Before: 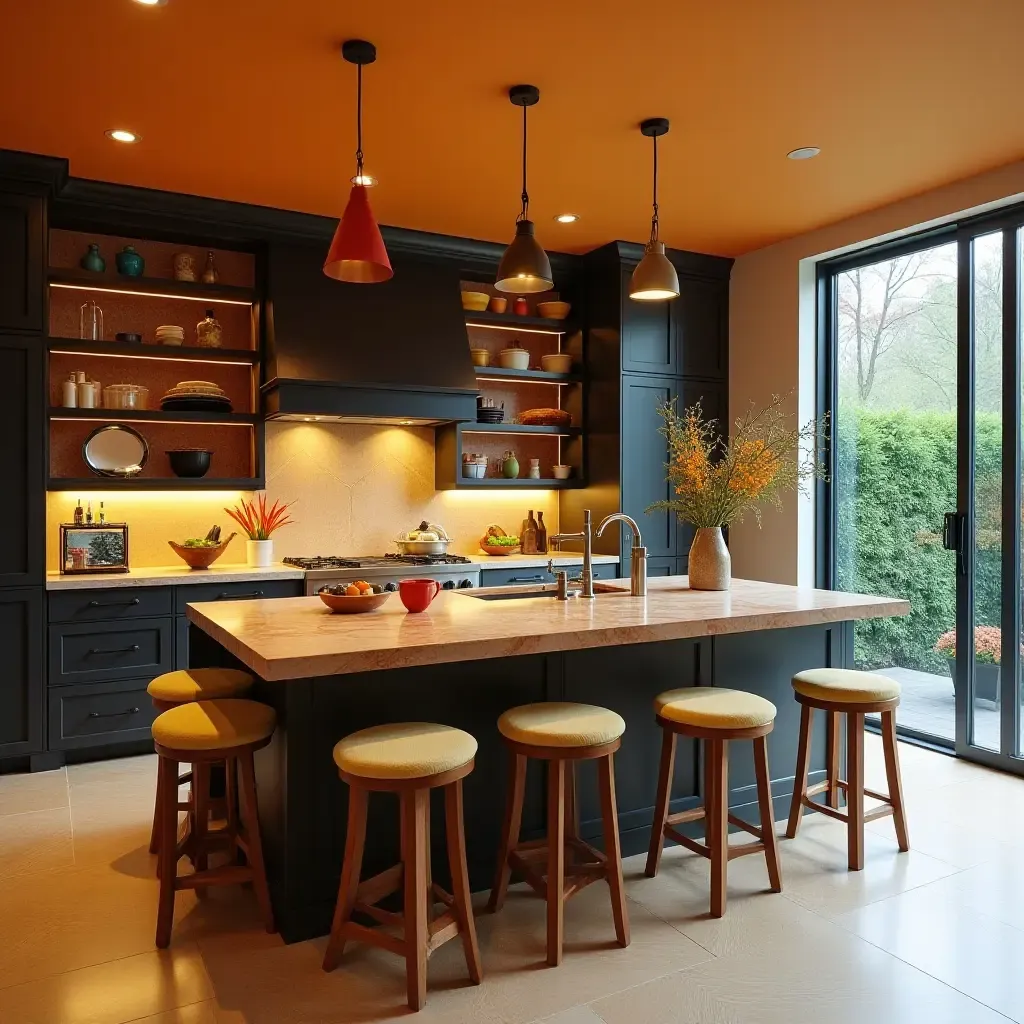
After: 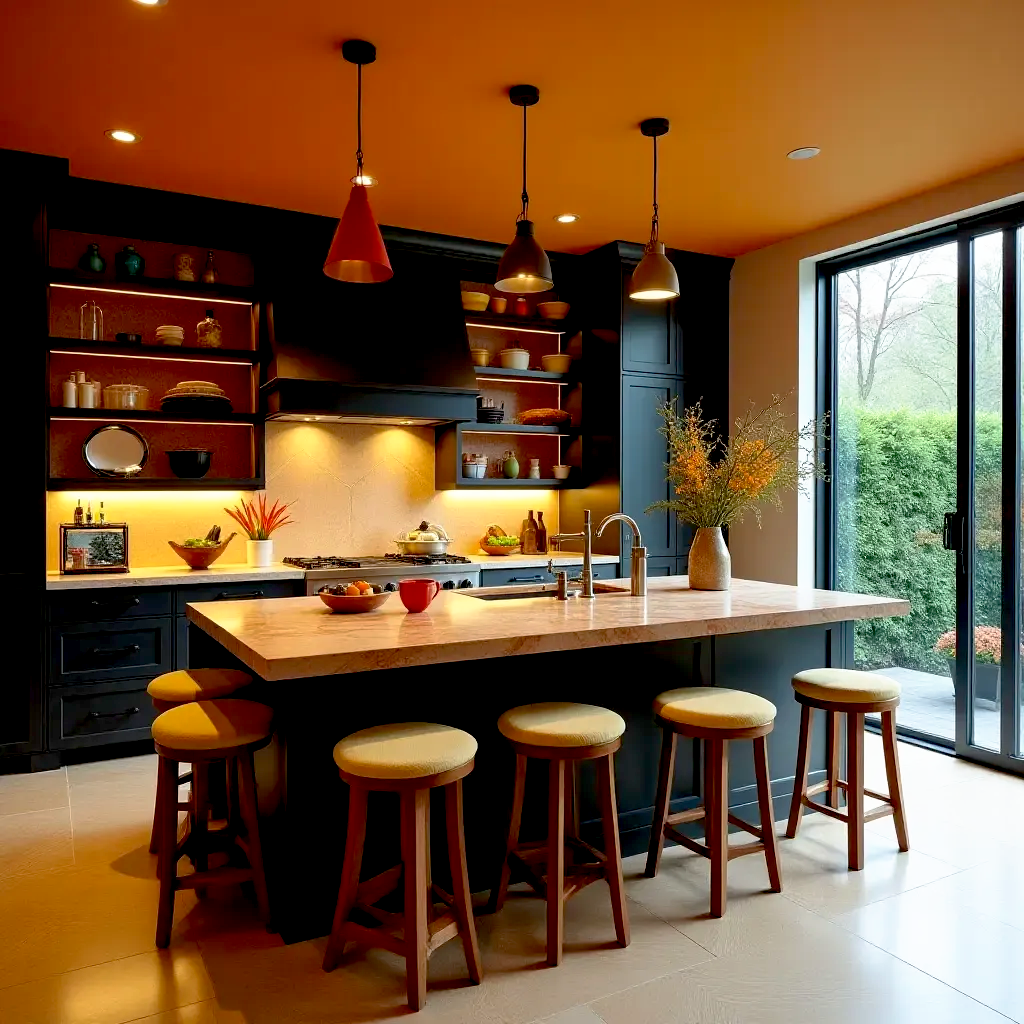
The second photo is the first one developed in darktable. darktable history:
base curve: curves: ch0 [(0.017, 0) (0.425, 0.441) (0.844, 0.933) (1, 1)], exposure shift 0.01, preserve colors none
